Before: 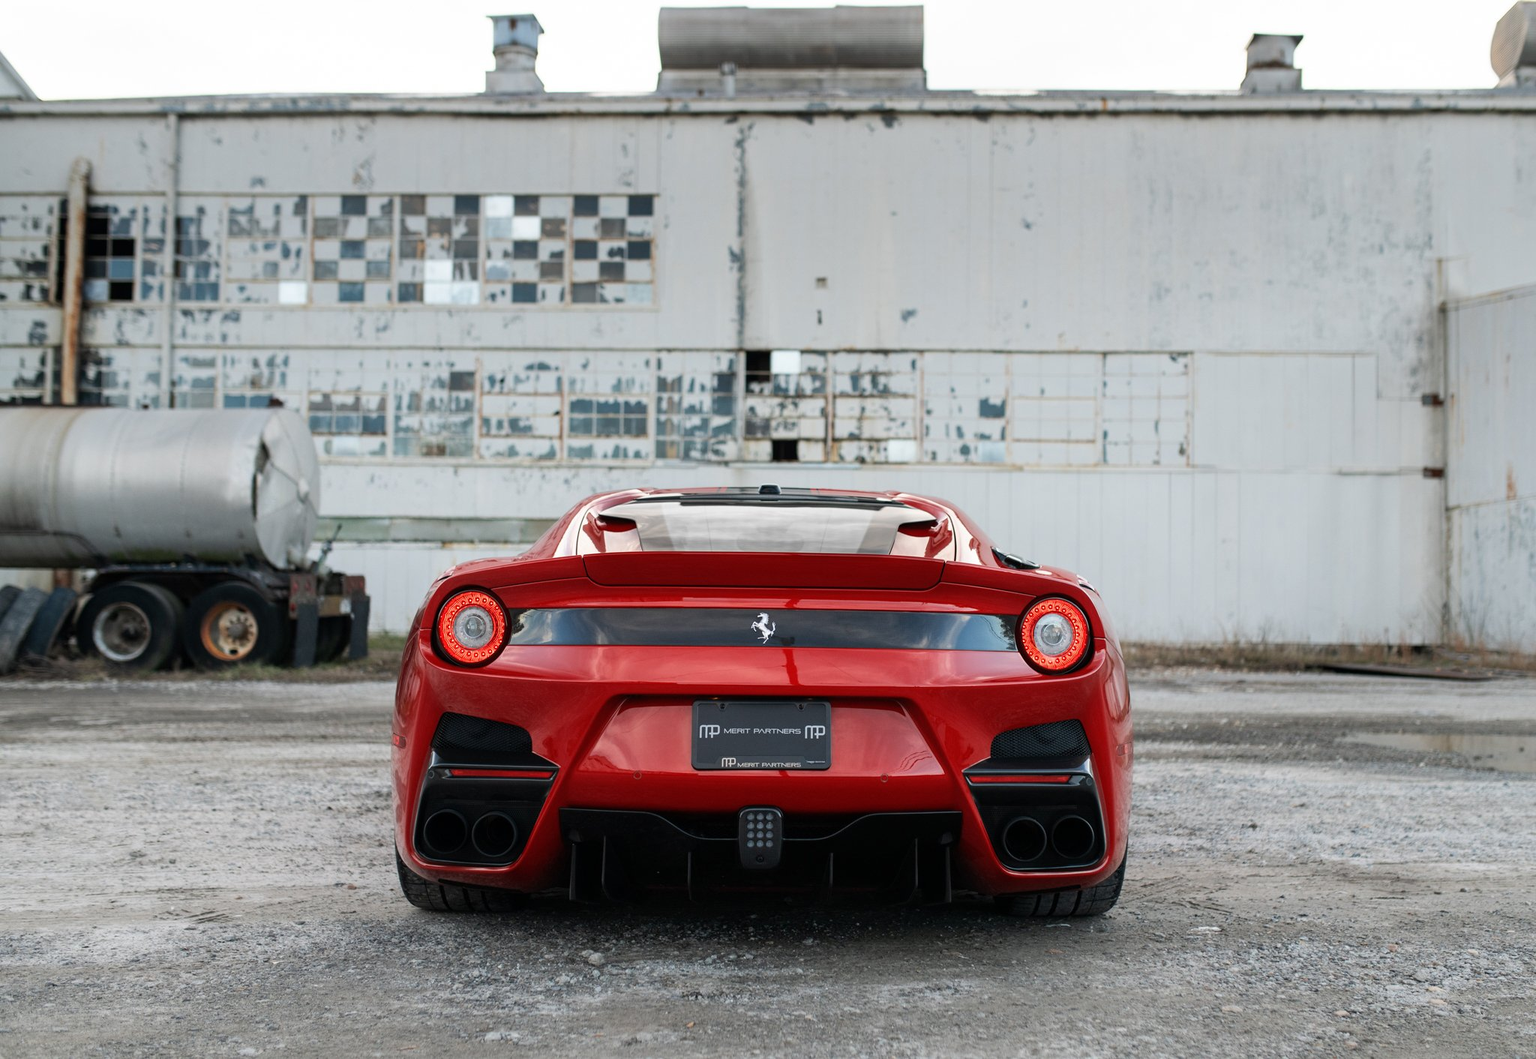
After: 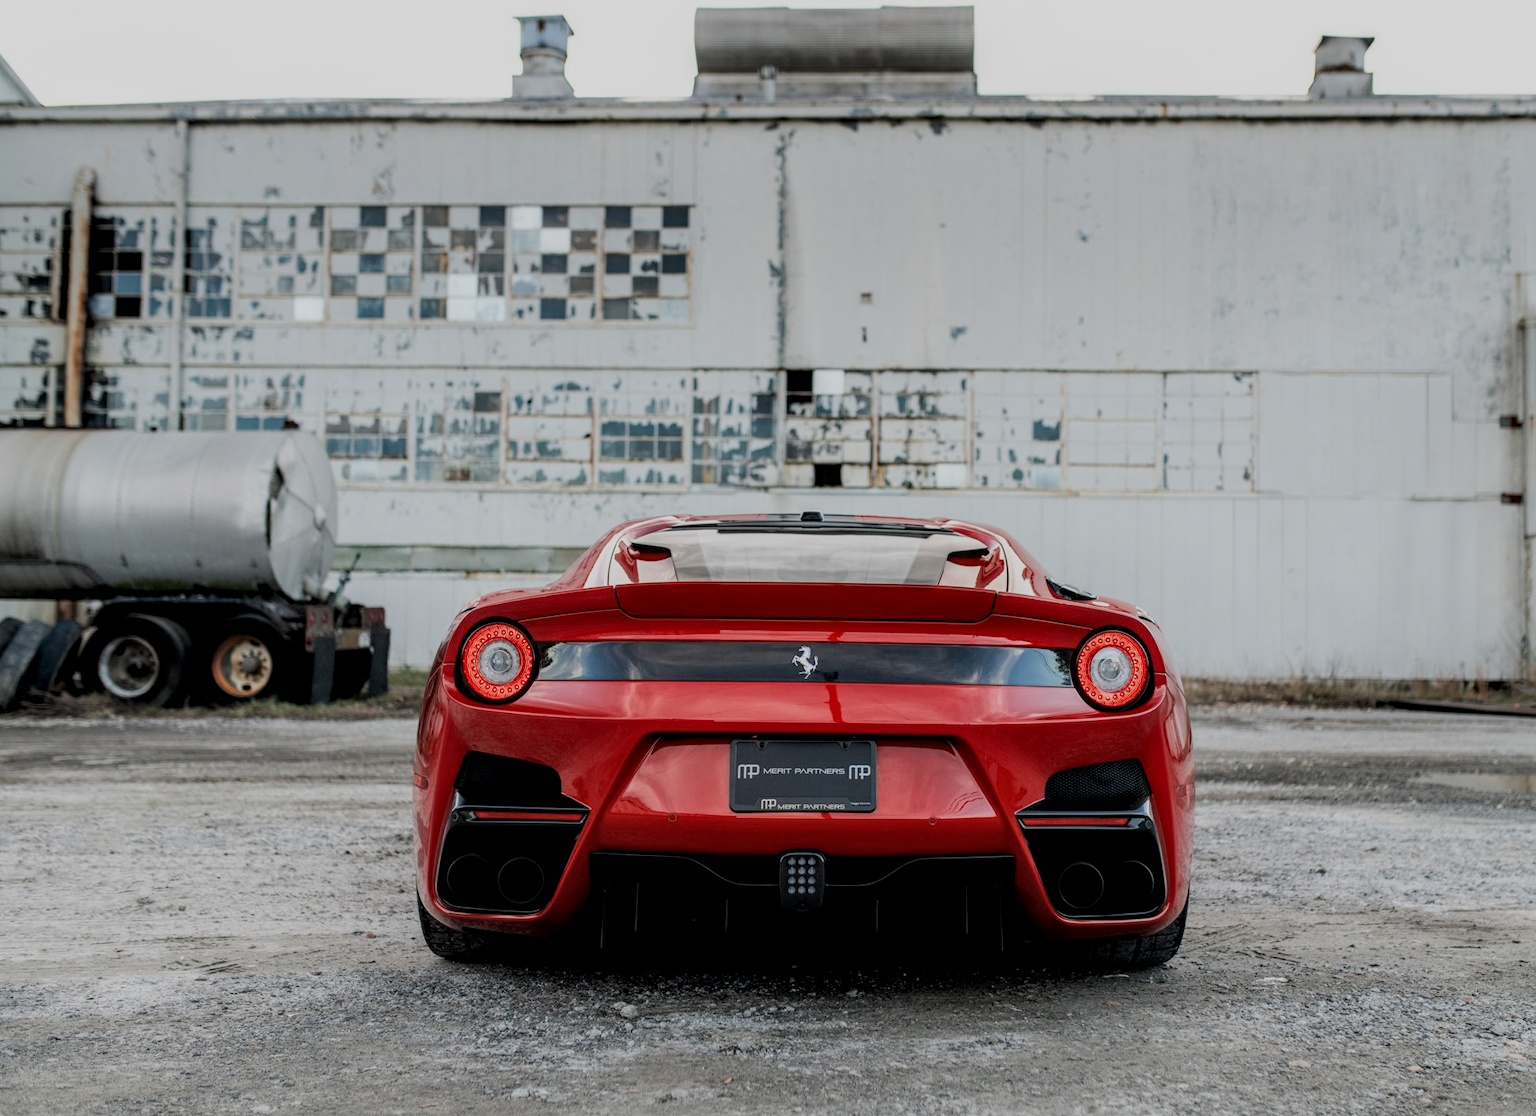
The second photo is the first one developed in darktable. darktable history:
filmic rgb: black relative exposure -7.65 EV, white relative exposure 4.56 EV, hardness 3.61
local contrast: highlights 25%, detail 130%
crop and rotate: right 5.167%
